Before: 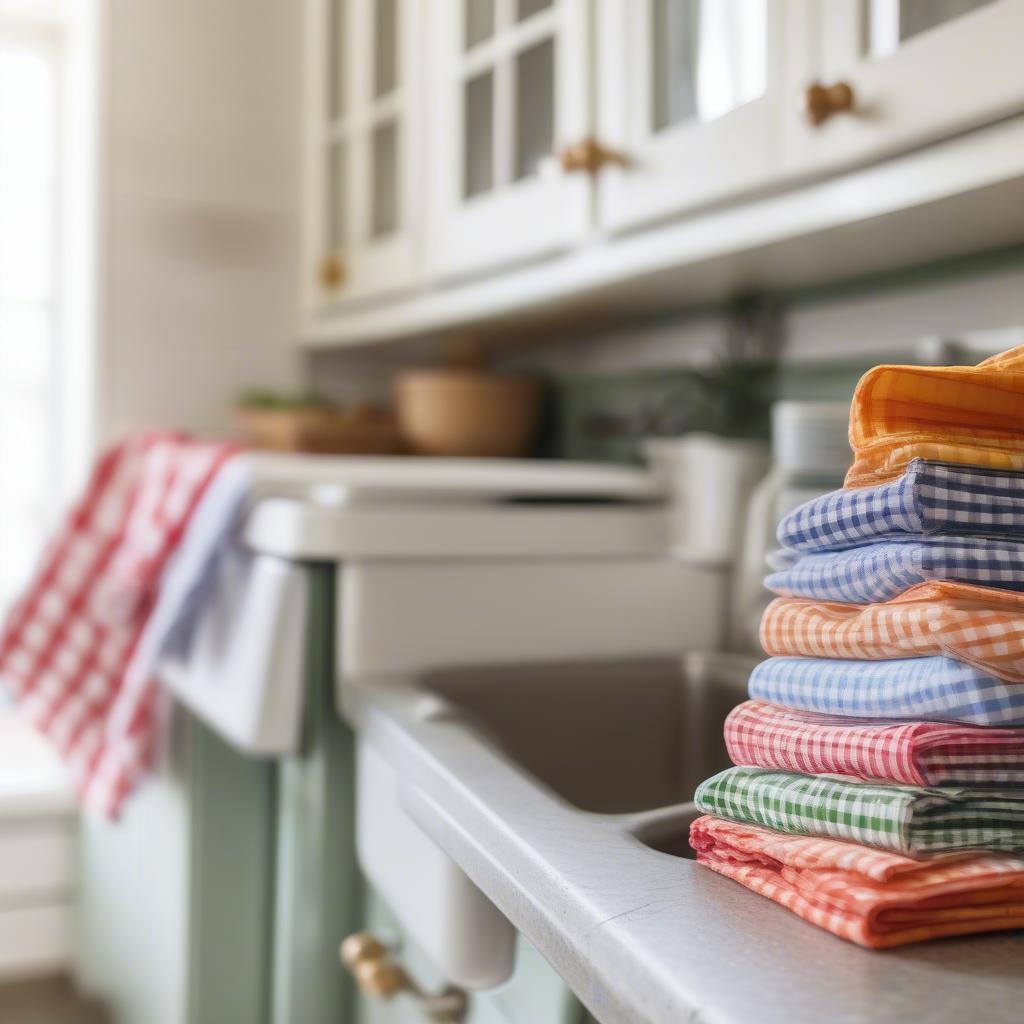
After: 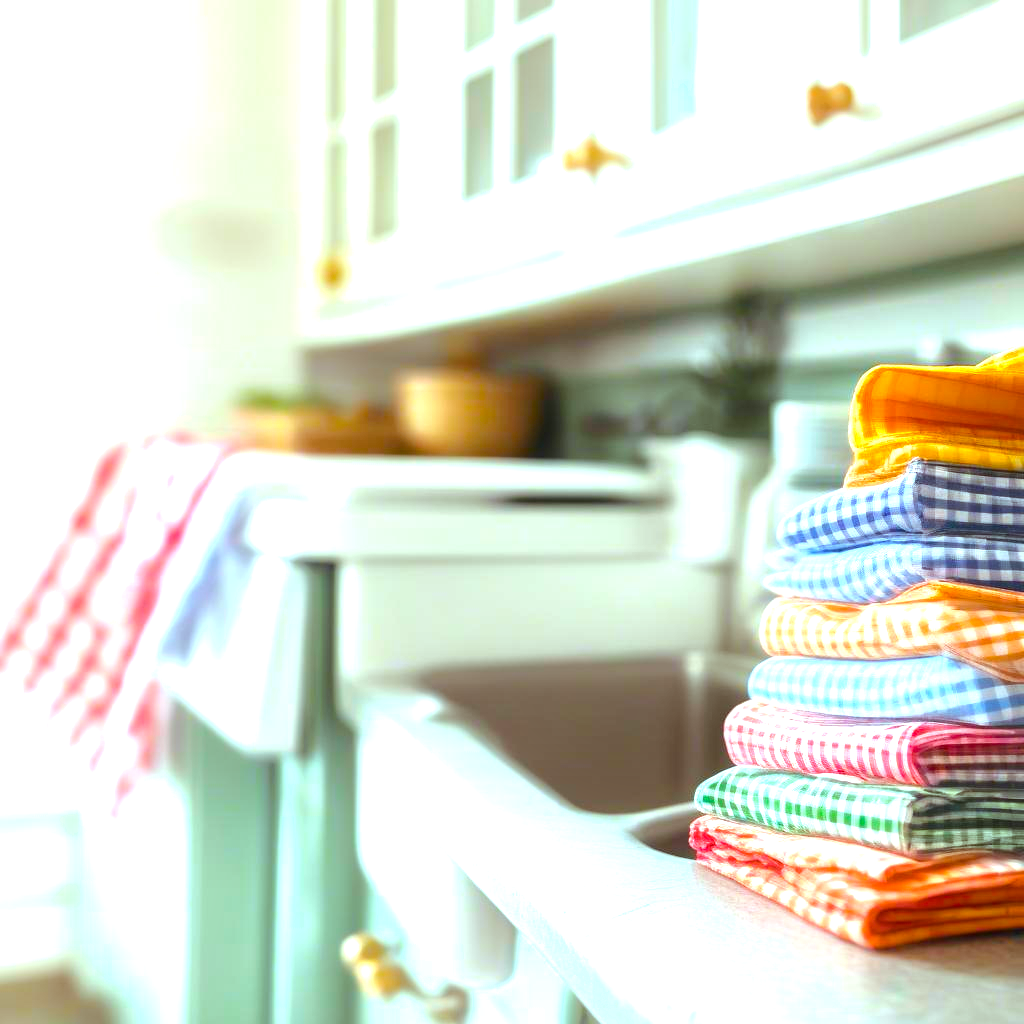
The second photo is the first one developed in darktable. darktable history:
exposure: black level correction 0, exposure 1.095 EV, compensate highlight preservation false
shadows and highlights: radius 91.19, shadows -14.36, white point adjustment 0.285, highlights 31.61, compress 48.41%, shadows color adjustment 97.98%, highlights color adjustment 59.21%, soften with gaussian
color balance rgb: highlights gain › luminance 15.436%, highlights gain › chroma 3.99%, highlights gain › hue 206.63°, linear chroma grading › global chroma 23.199%, perceptual saturation grading › global saturation 25.83%
local contrast: mode bilateral grid, contrast 20, coarseness 99, detail 150%, midtone range 0.2
